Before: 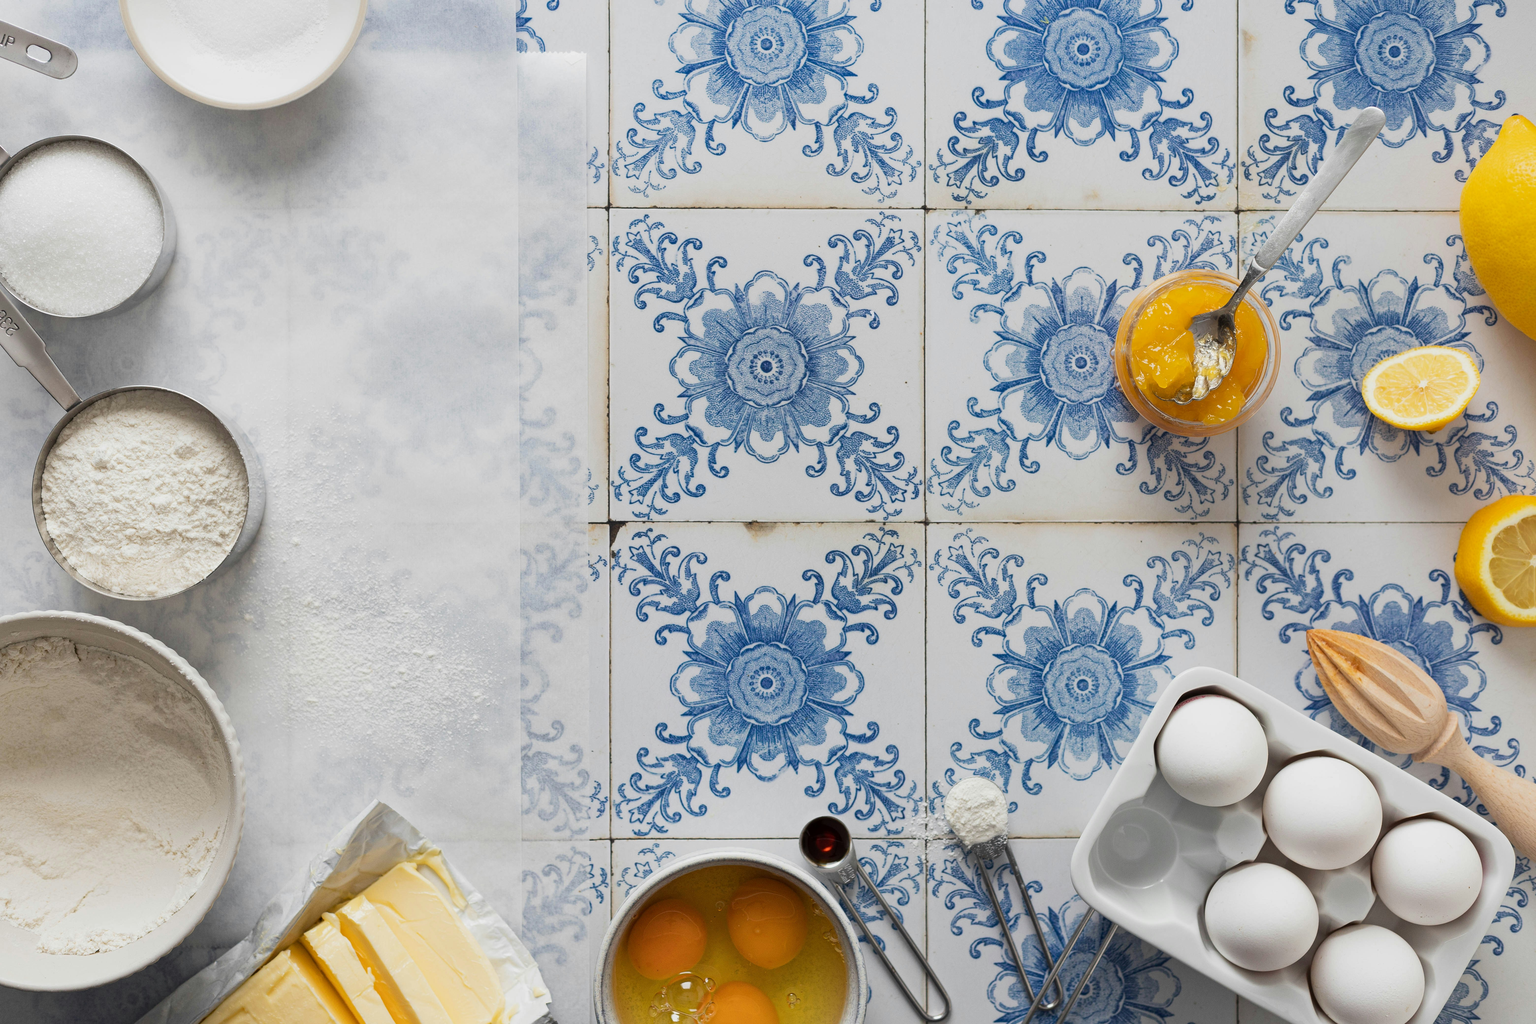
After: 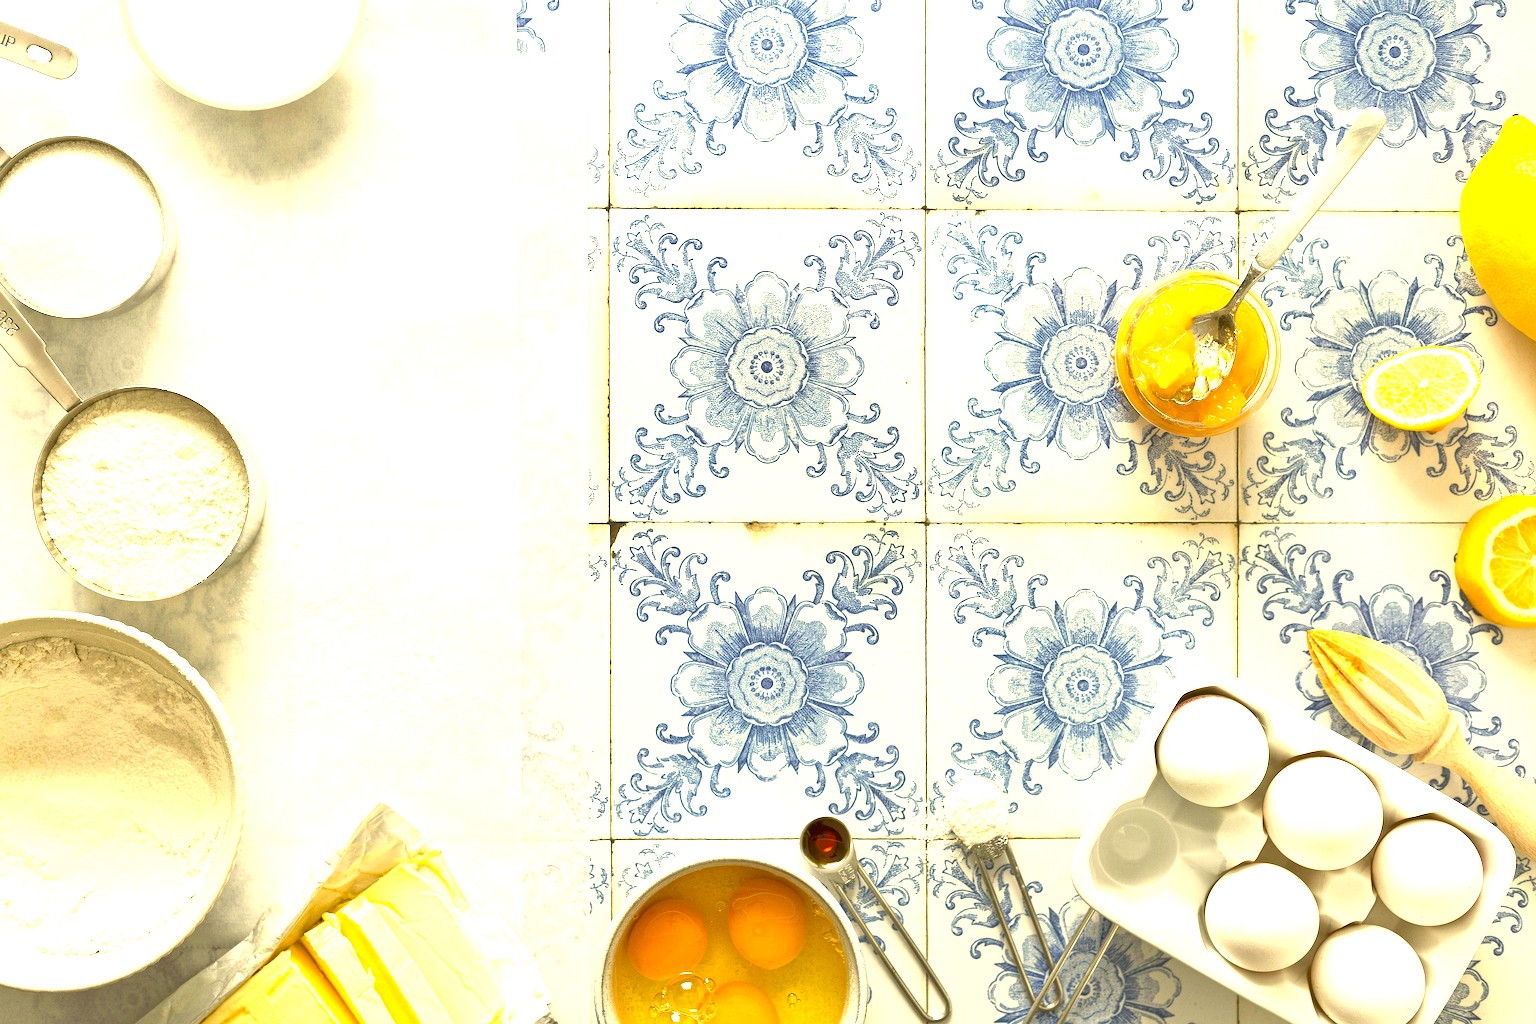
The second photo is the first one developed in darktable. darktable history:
exposure: black level correction 0, exposure 1.5 EV, compensate exposure bias true, compensate highlight preservation false
local contrast: highlights 100%, shadows 100%, detail 120%, midtone range 0.2
tone equalizer: -8 EV 2 EV, -7 EV 2 EV, -6 EV 2 EV, -5 EV 2 EV, -4 EV 2 EV, -3 EV 1.5 EV, -2 EV 1 EV, -1 EV 0.5 EV
color correction: highlights a* 0.162, highlights b* 29.53, shadows a* -0.162, shadows b* 21.09
sharpen: on, module defaults
